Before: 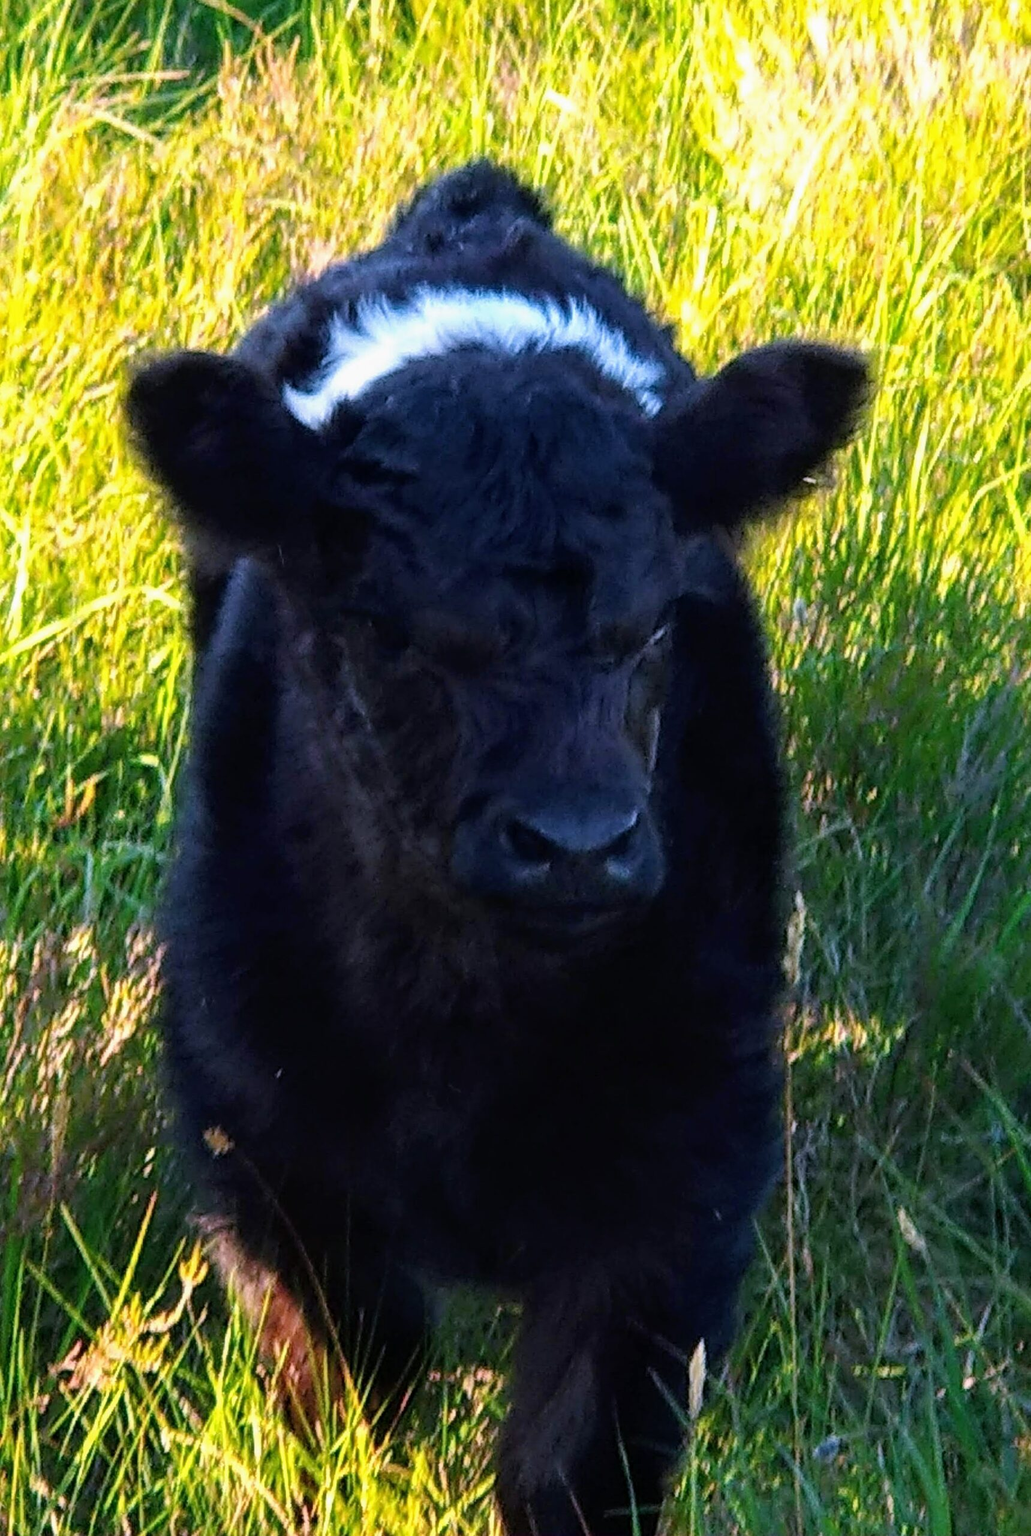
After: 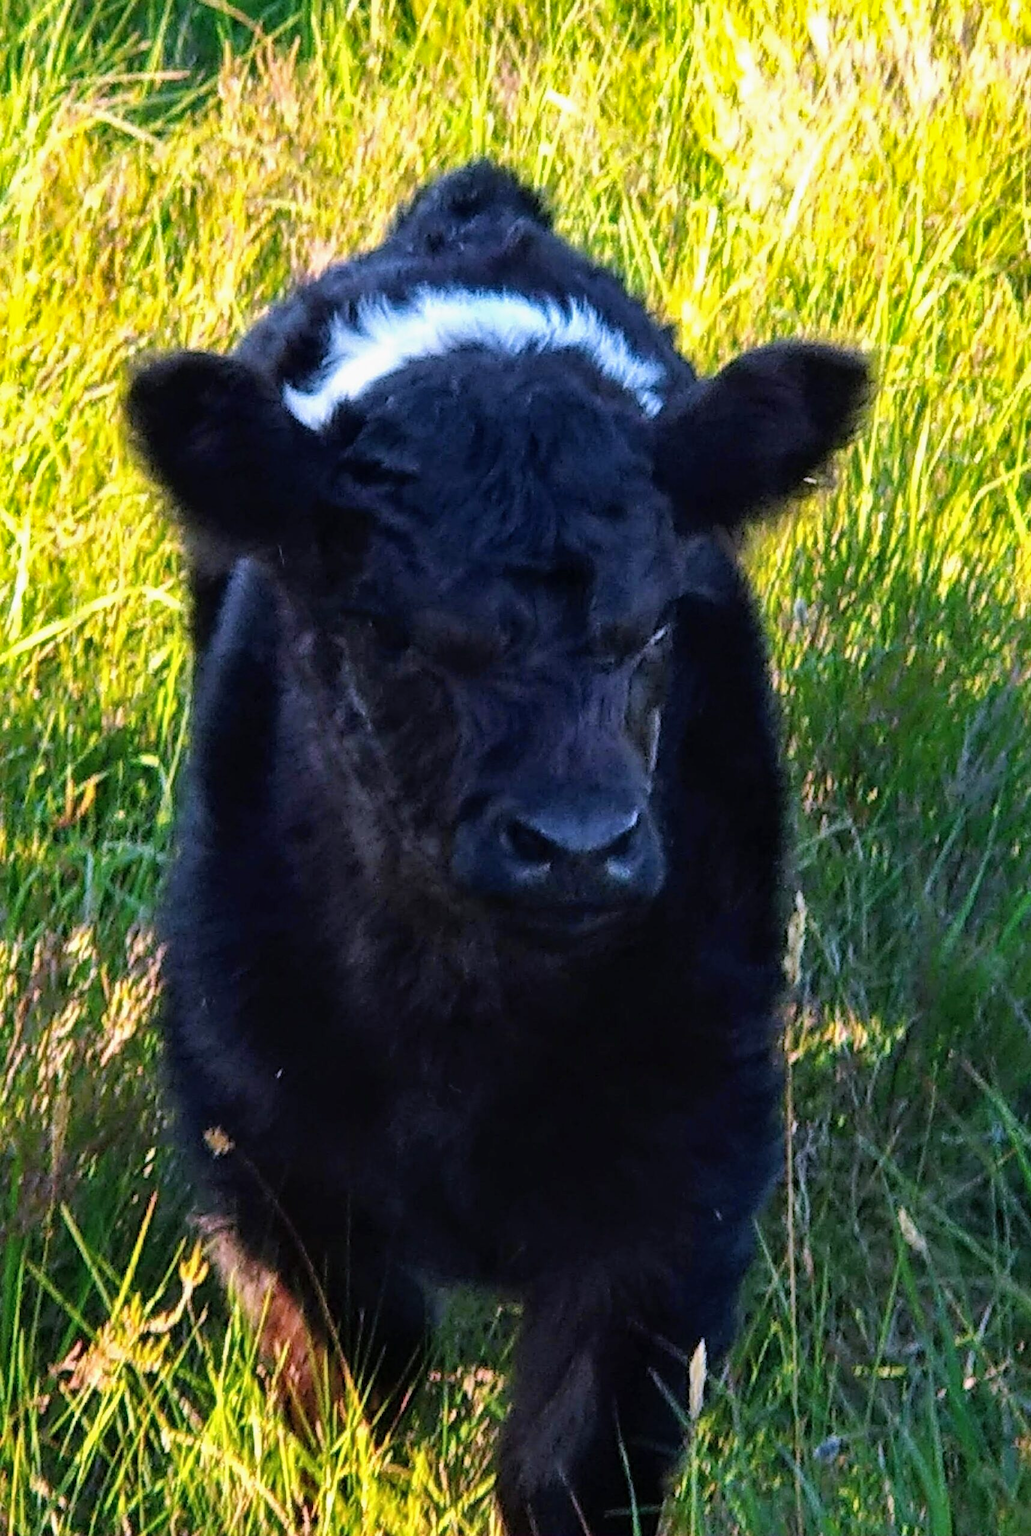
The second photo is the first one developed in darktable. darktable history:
color calibration: illuminant same as pipeline (D50), adaptation XYZ, x 0.346, y 0.359, temperature 5004.33 K
shadows and highlights: shadows 36.73, highlights -27.44, highlights color adjustment 89.58%, soften with gaussian
